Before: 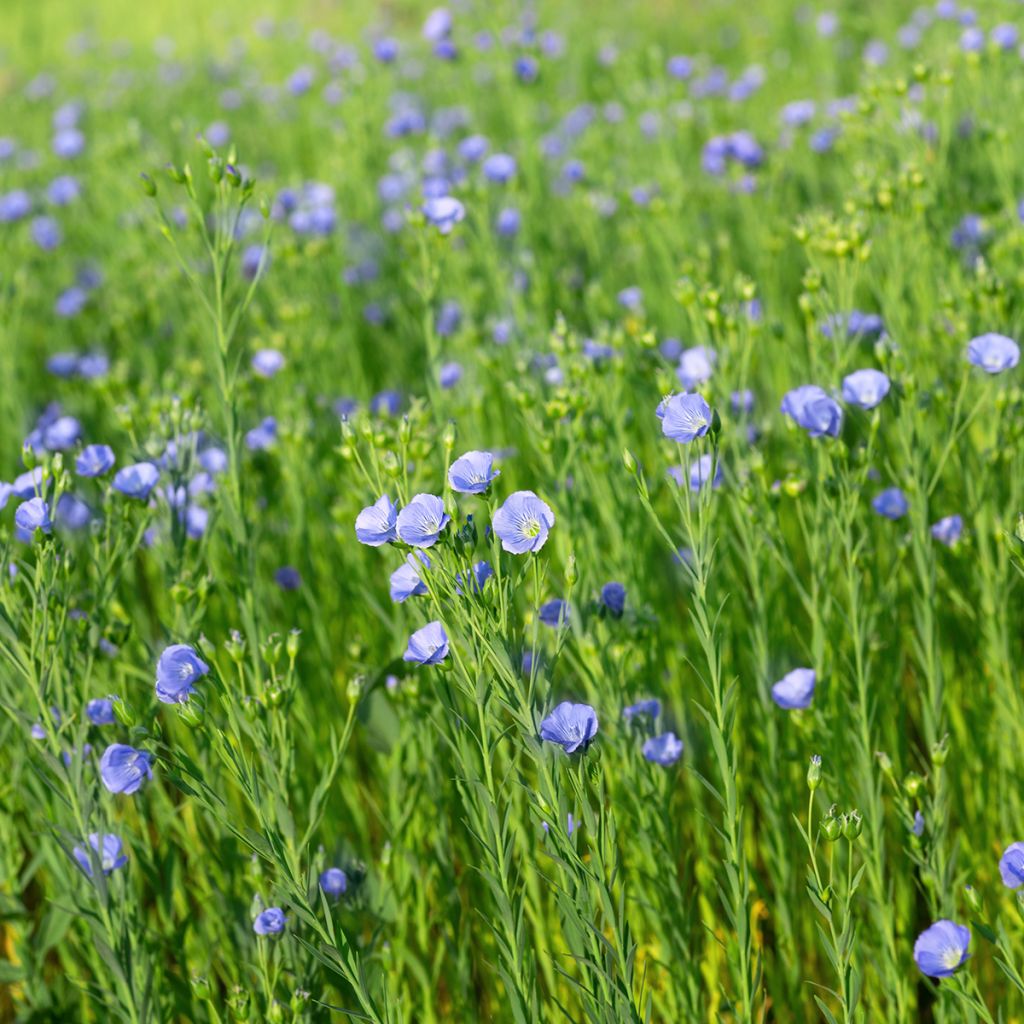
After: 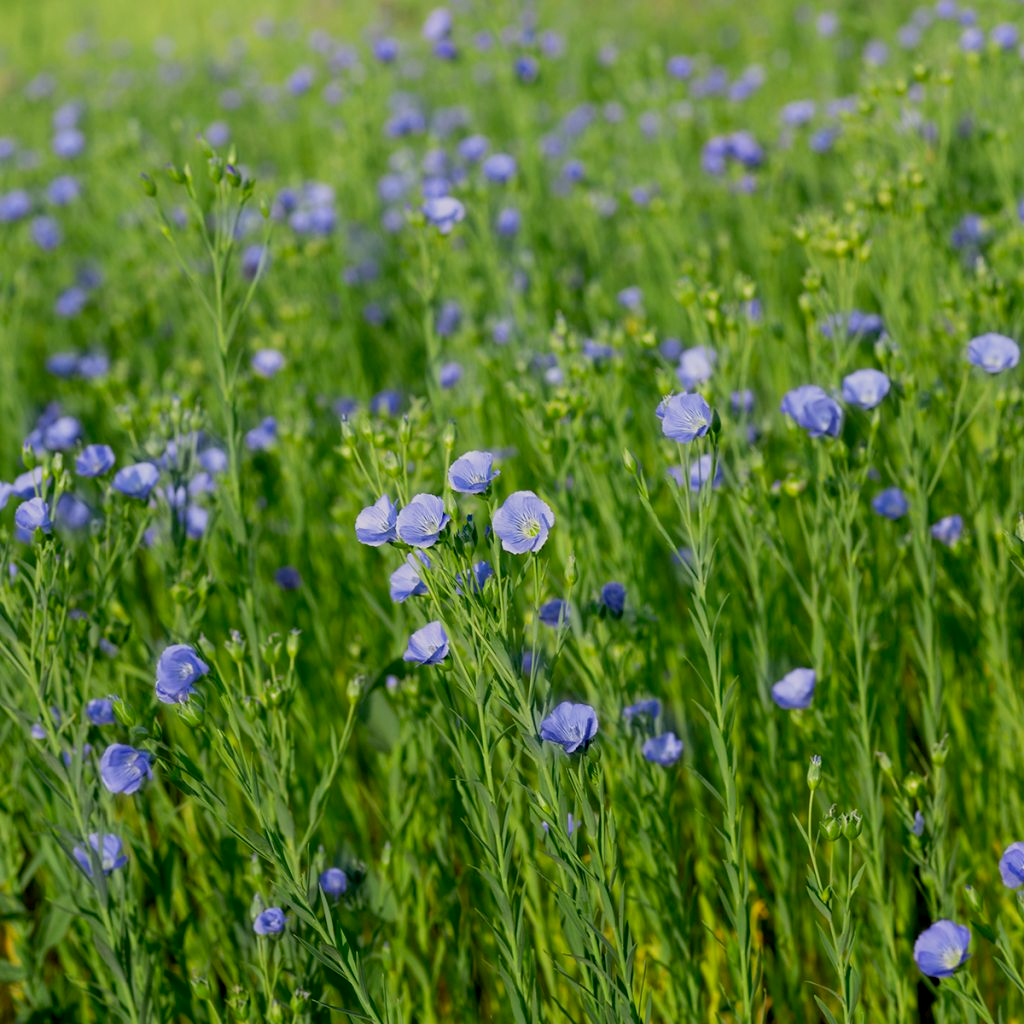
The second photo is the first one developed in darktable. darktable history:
exposure: black level correction 0.011, exposure -0.479 EV, compensate highlight preservation false
